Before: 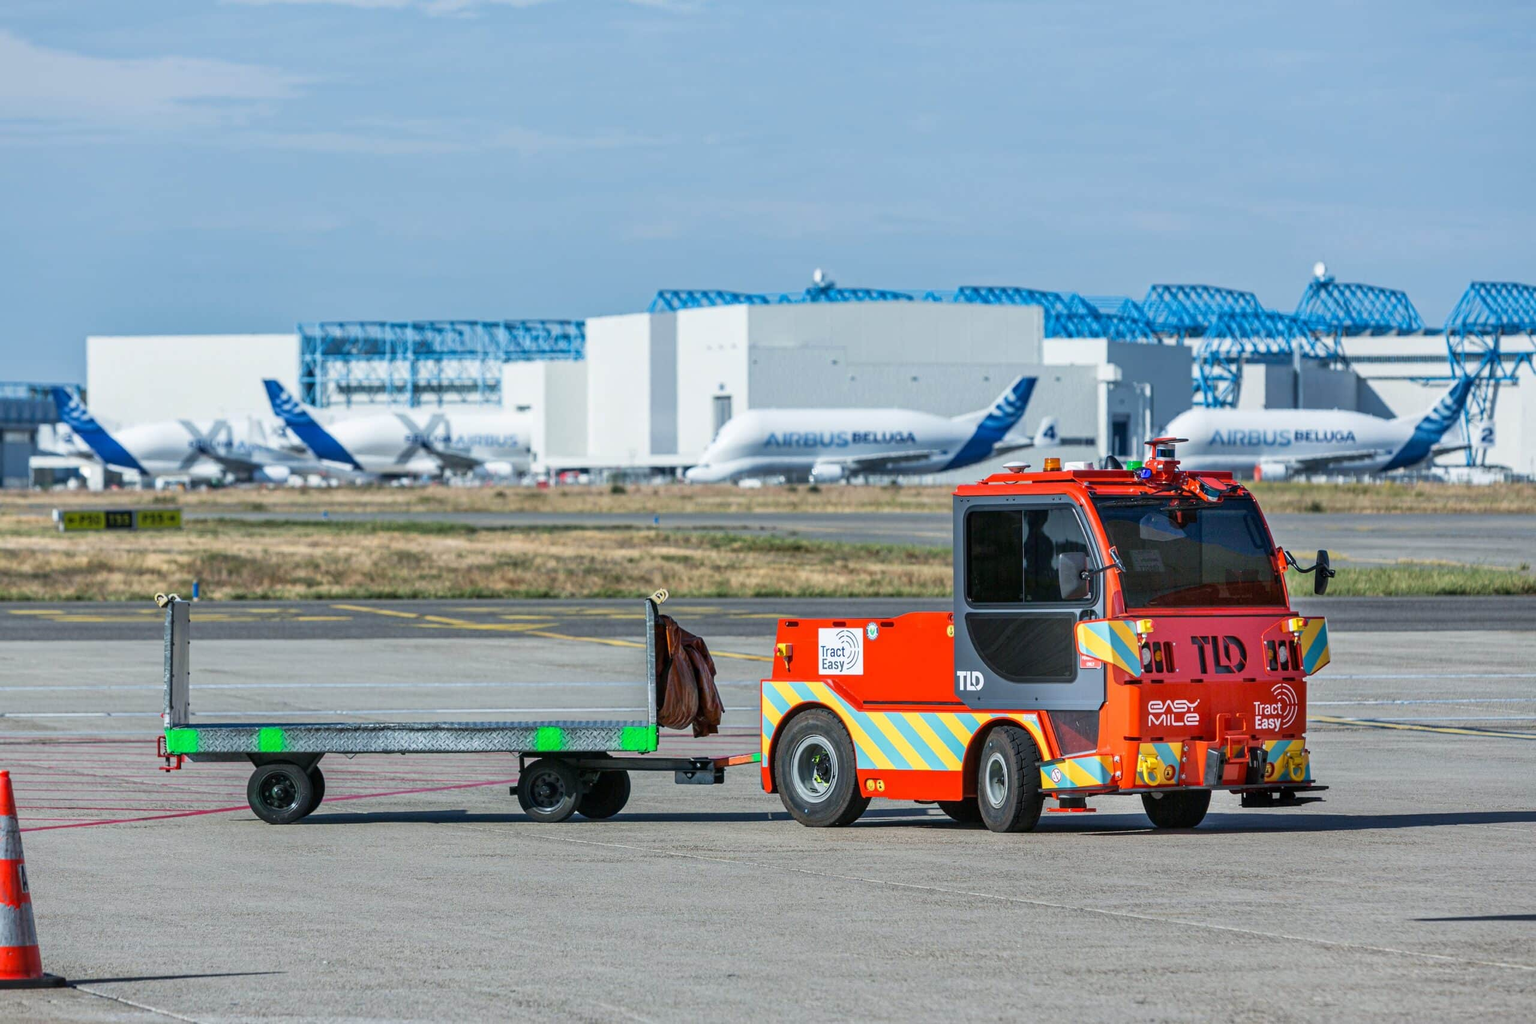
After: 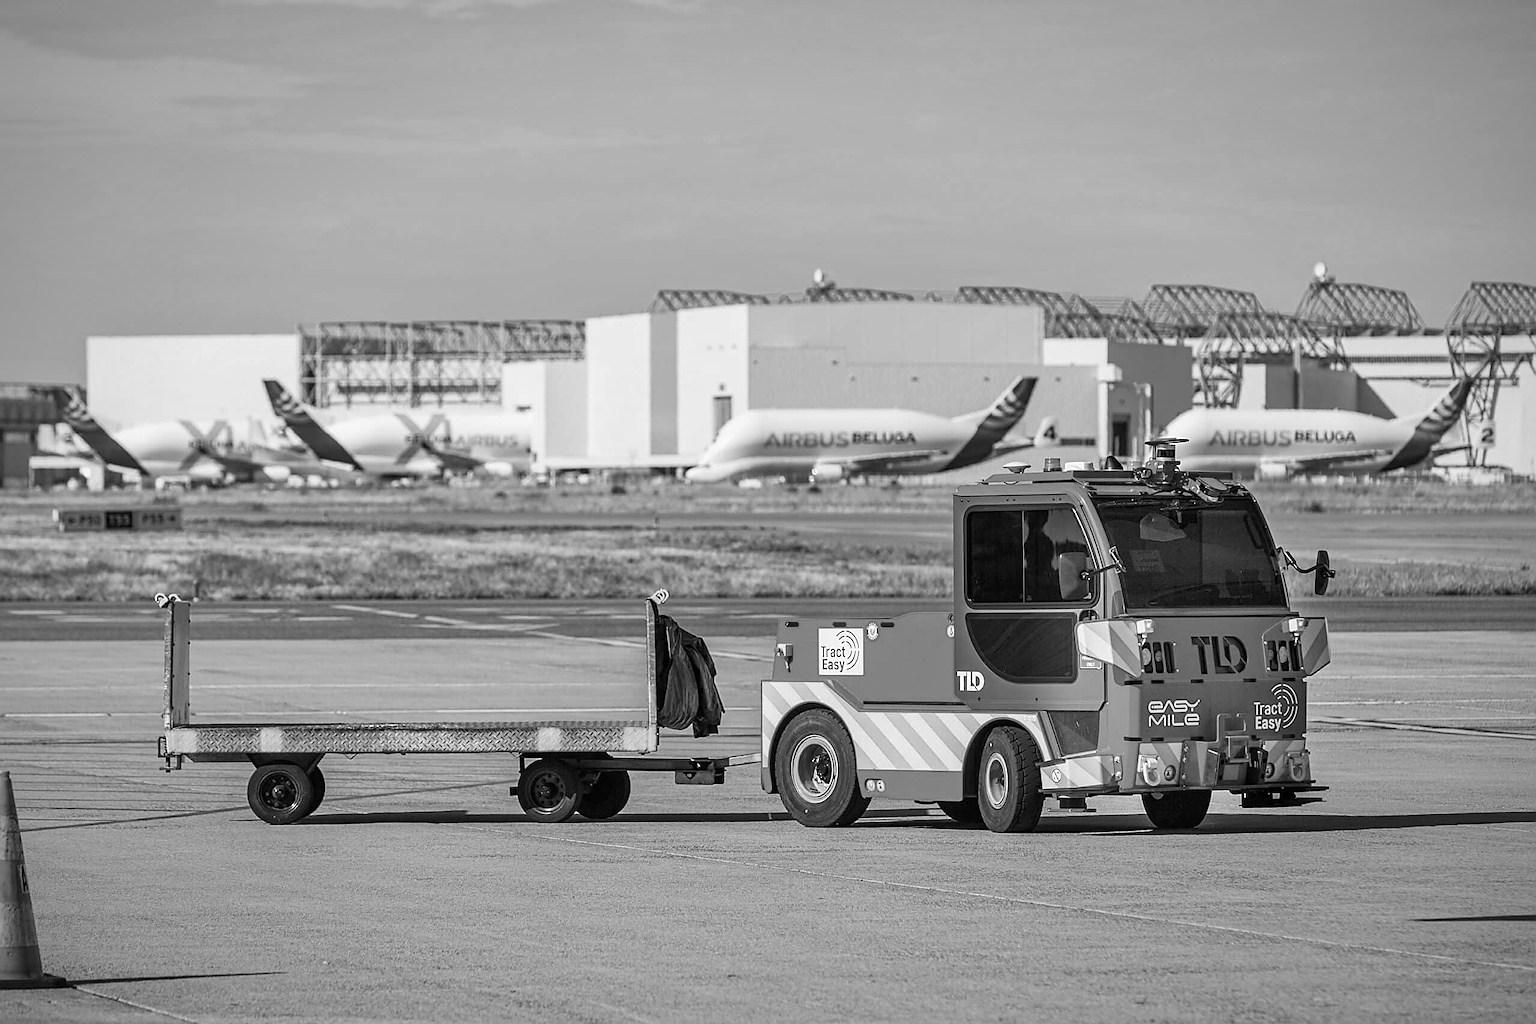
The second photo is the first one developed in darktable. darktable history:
color balance rgb: perceptual saturation grading › global saturation 20%, perceptual saturation grading › highlights -50%, perceptual saturation grading › shadows 30%
monochrome: on, module defaults
vignetting: fall-off radius 70%, automatic ratio true
sharpen: radius 1.4, amount 1.25, threshold 0.7
